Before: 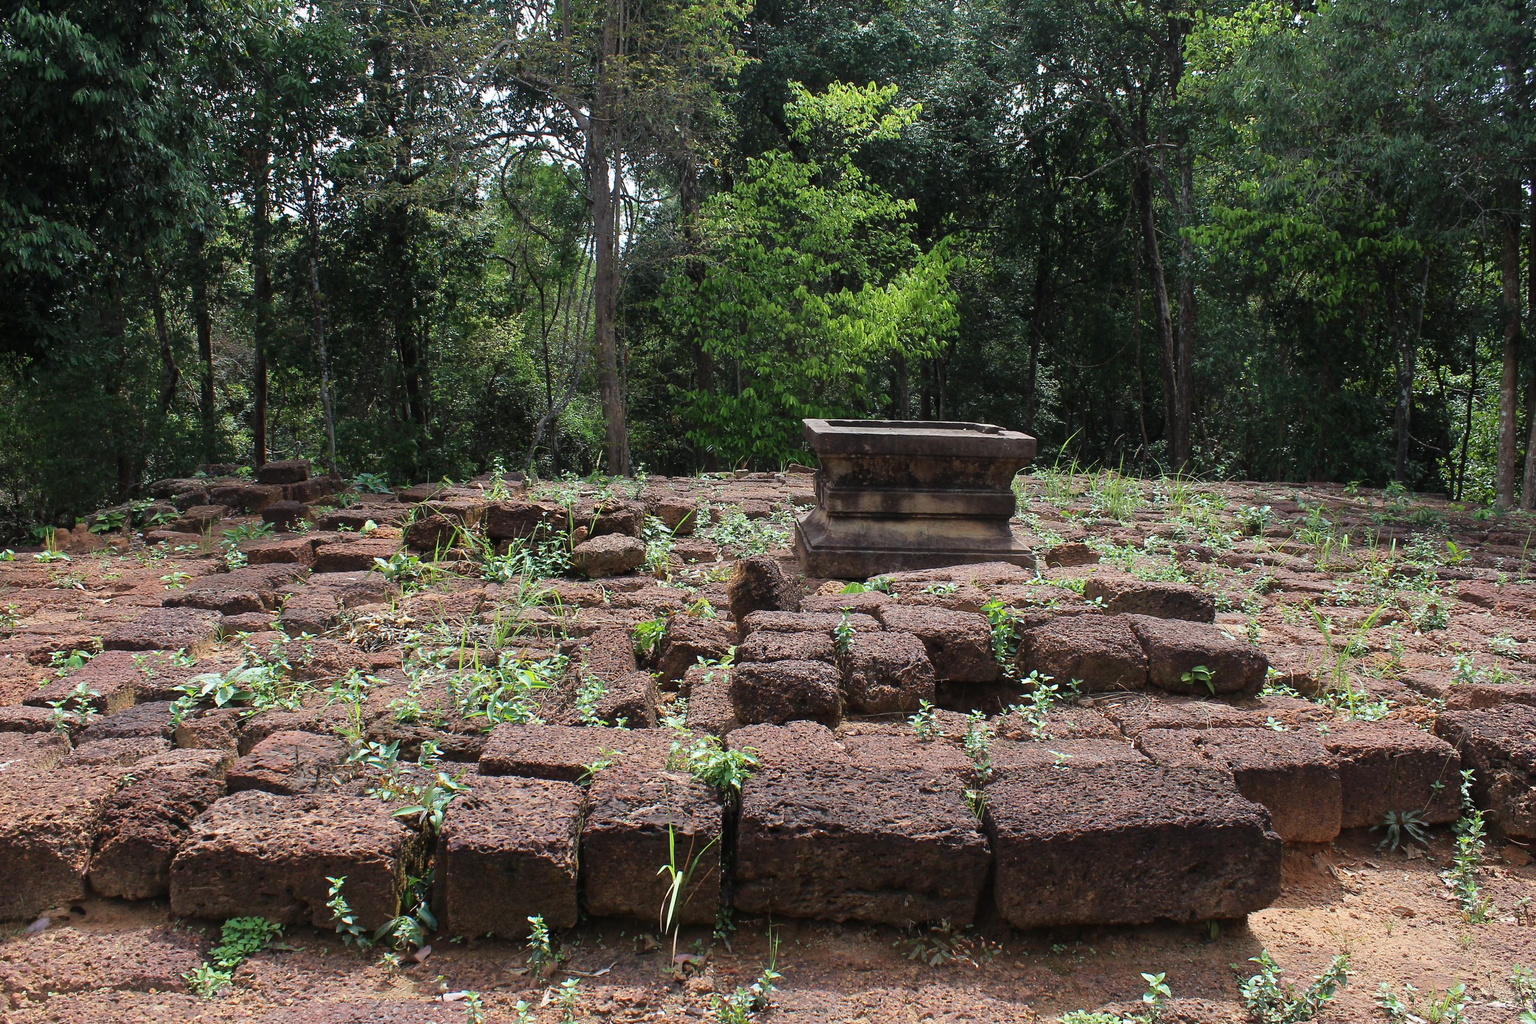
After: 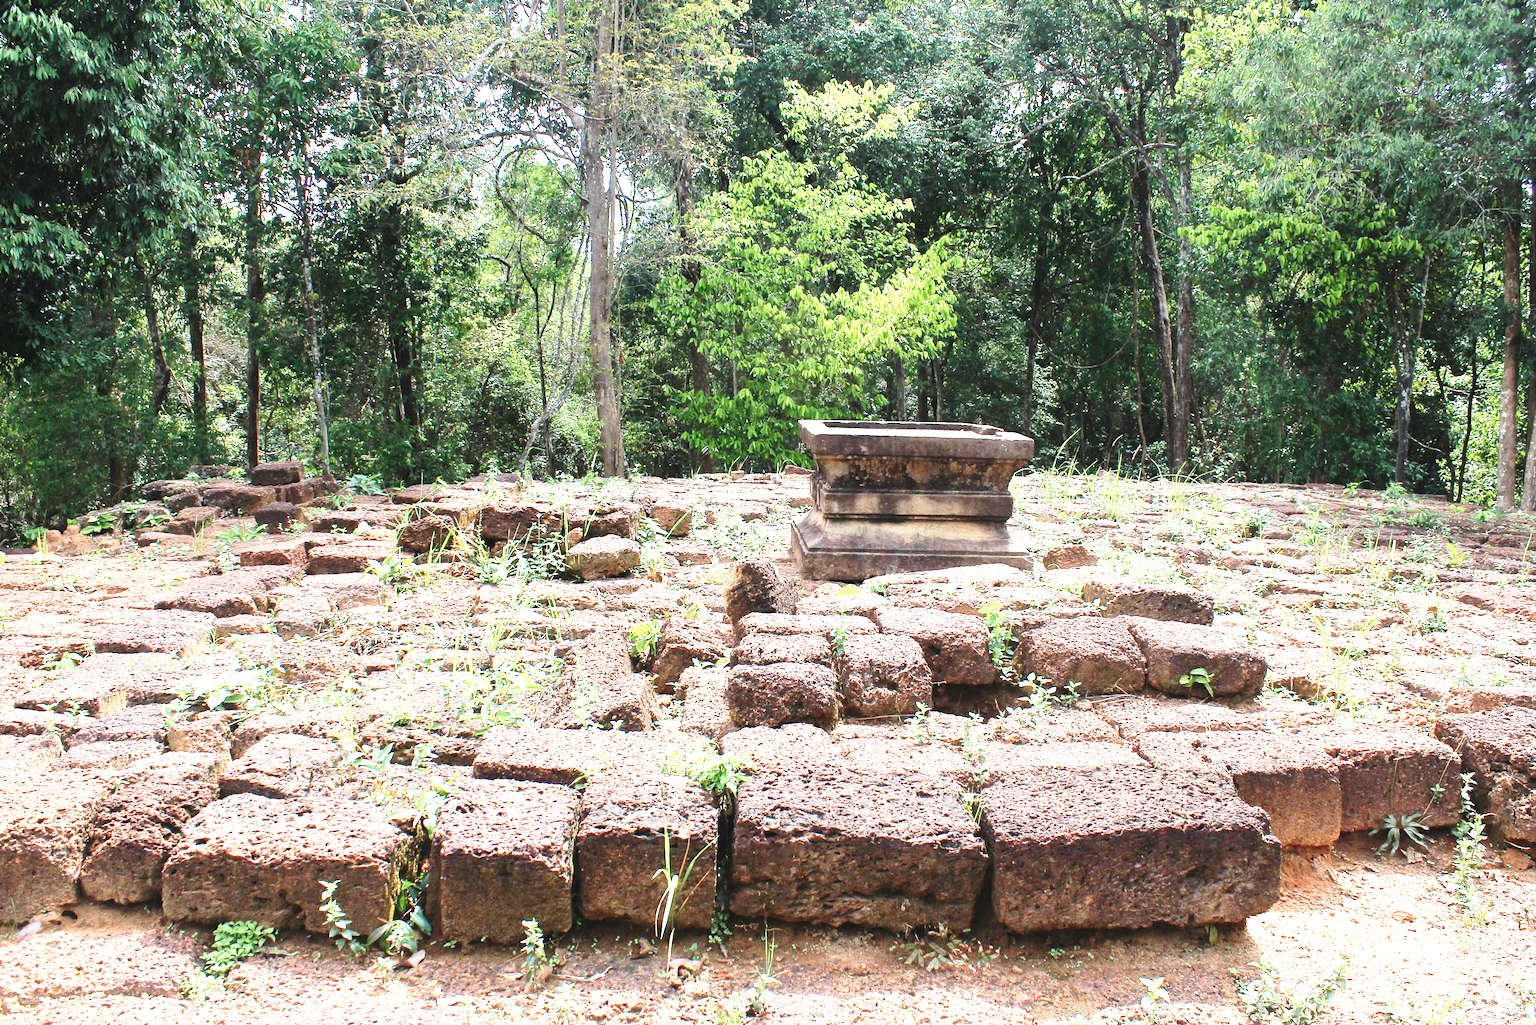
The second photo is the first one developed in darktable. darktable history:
base curve: curves: ch0 [(0, 0) (0.028, 0.03) (0.121, 0.232) (0.46, 0.748) (0.859, 0.968) (1, 1)], preserve colors none
exposure: black level correction 0, exposure 1.675 EV, compensate exposure bias true, compensate highlight preservation false
crop and rotate: left 0.614%, top 0.179%, bottom 0.309%
